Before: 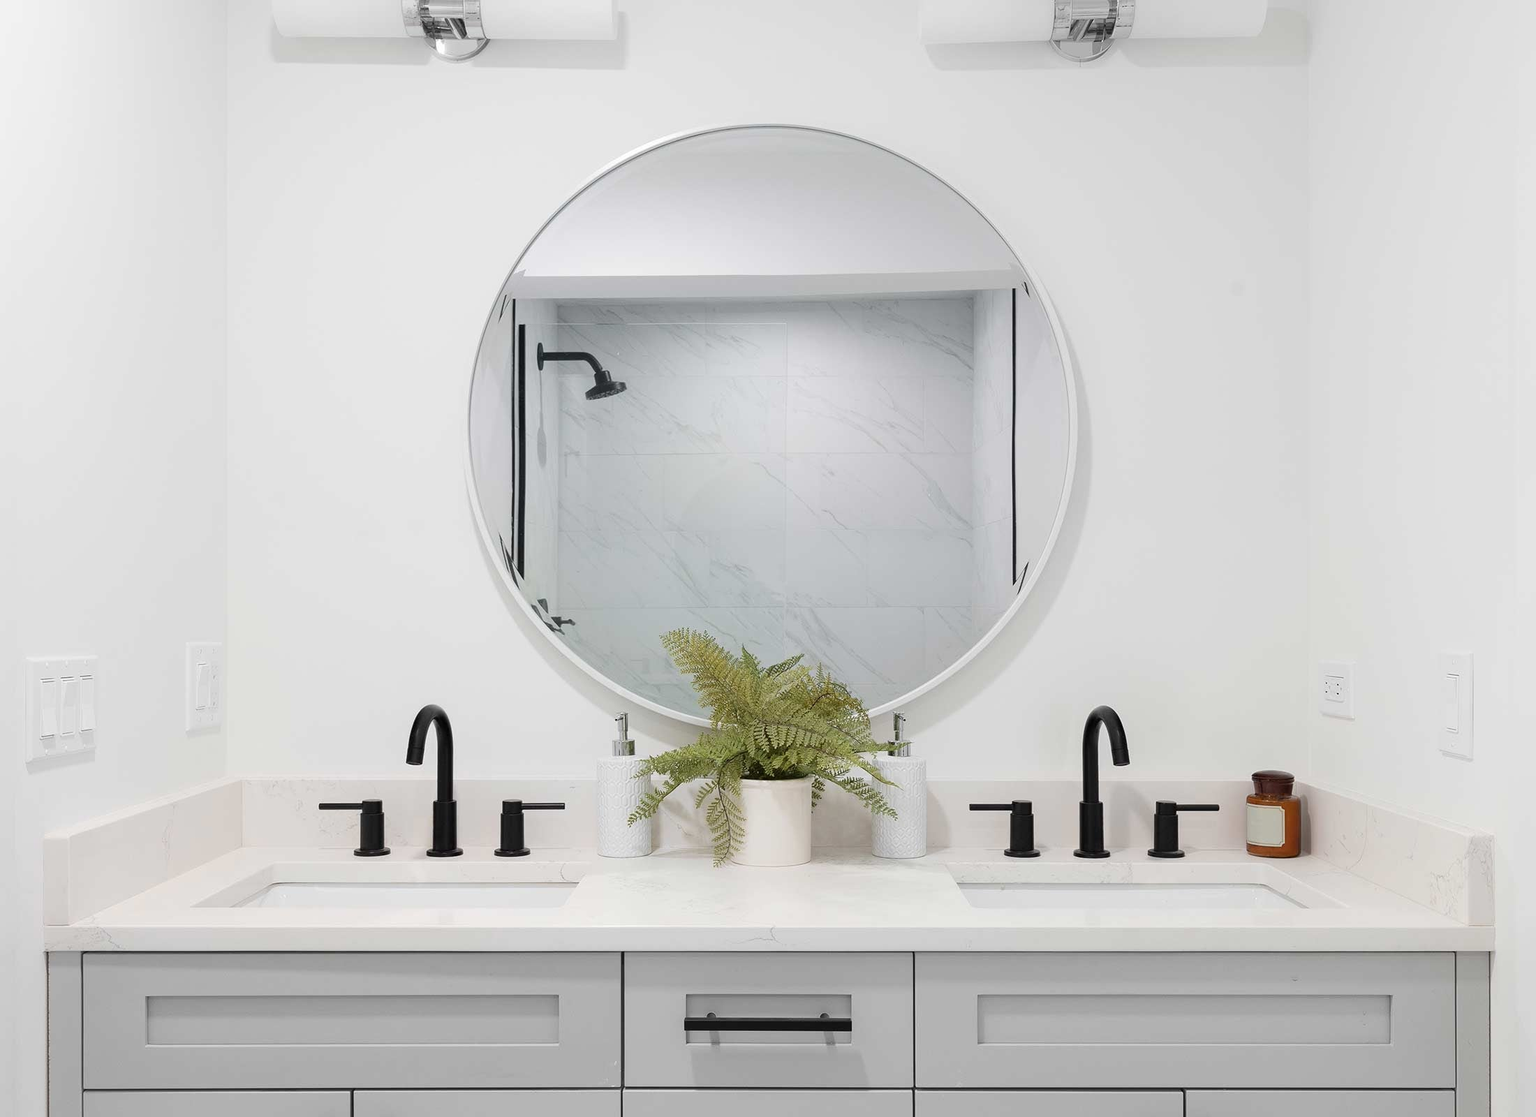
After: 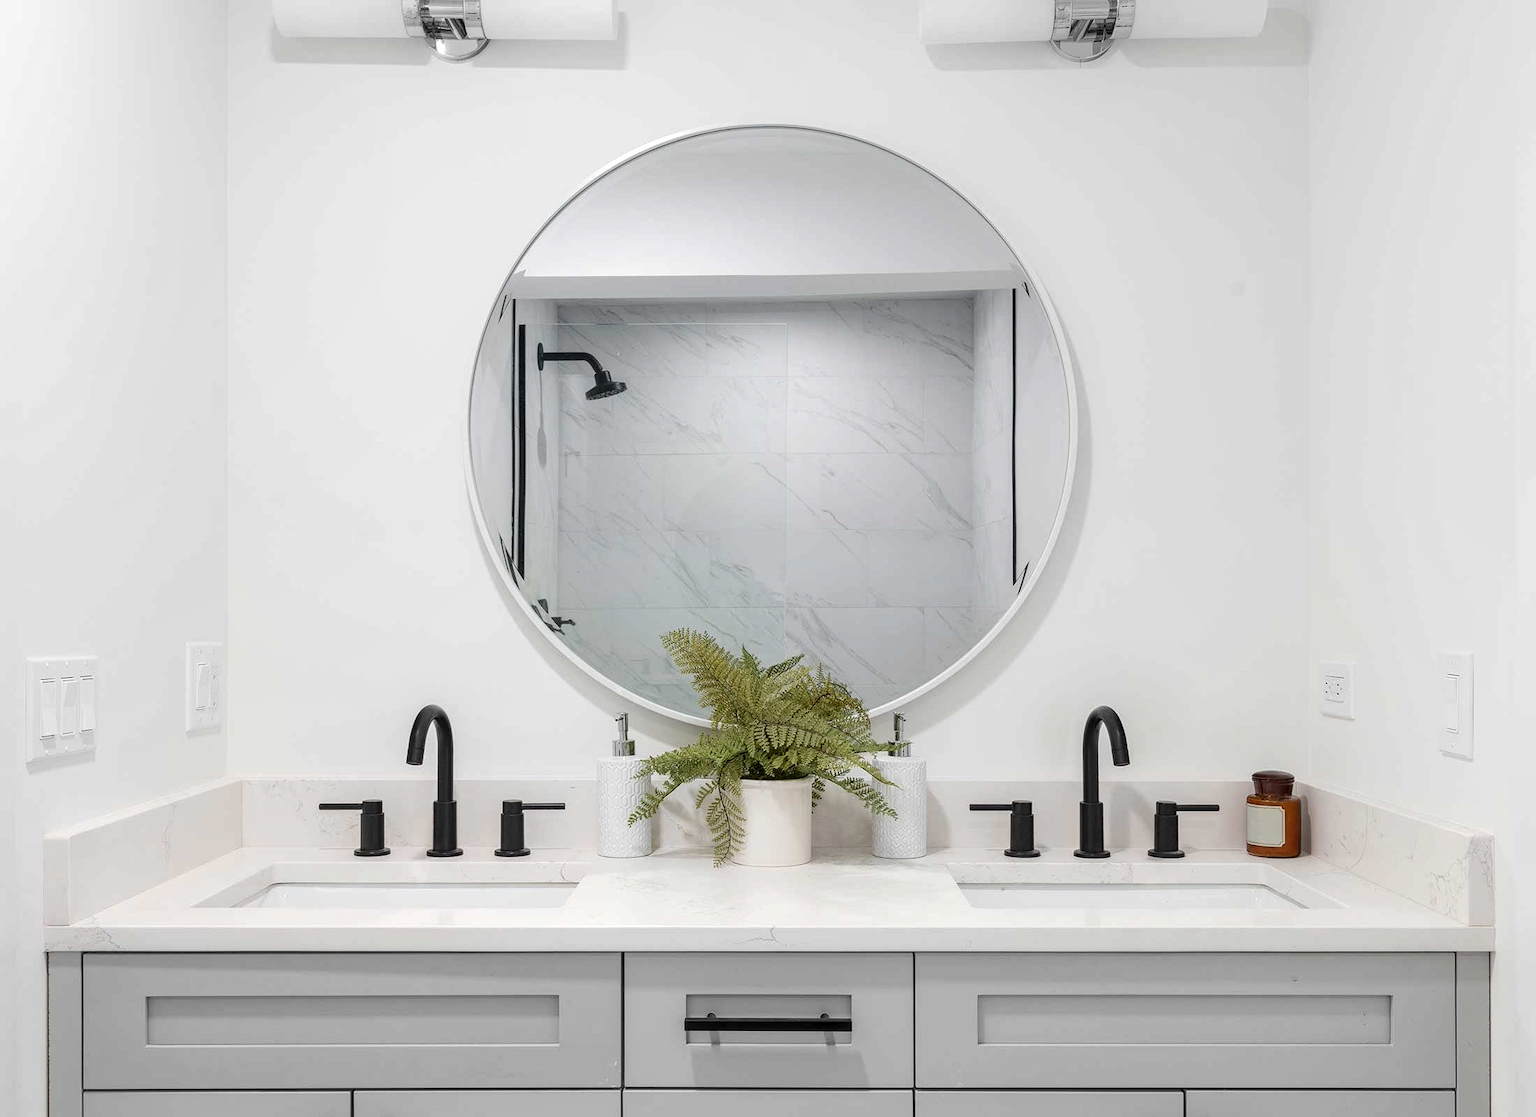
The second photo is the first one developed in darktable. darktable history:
local contrast: highlights 62%, detail 143%, midtone range 0.428
